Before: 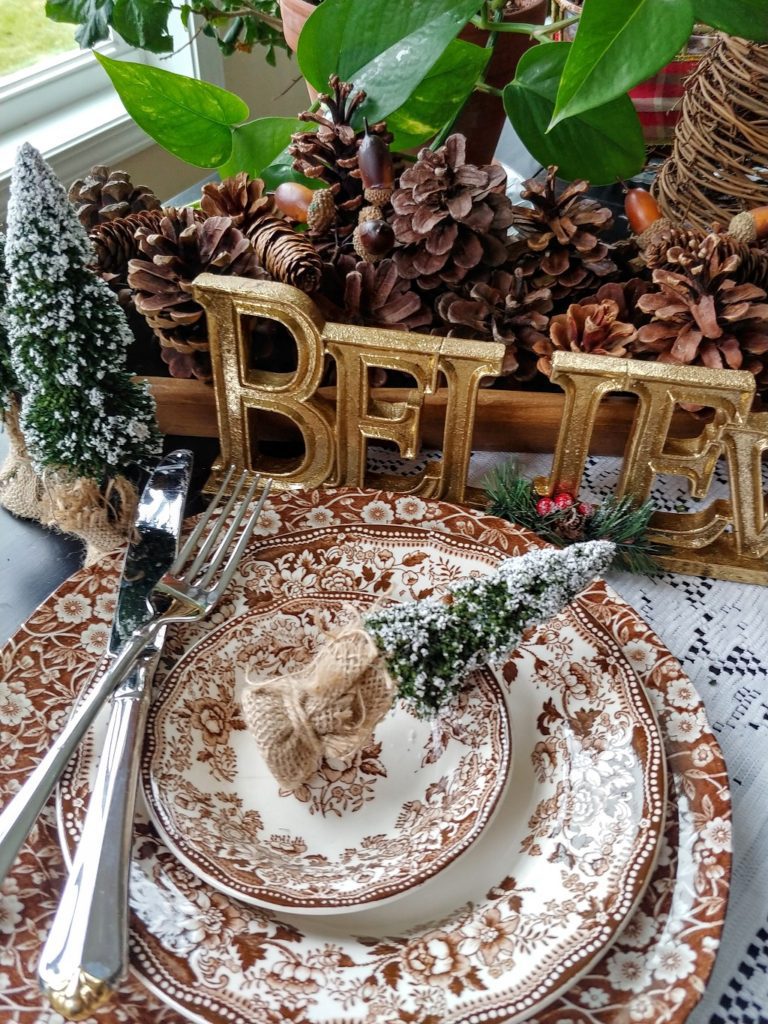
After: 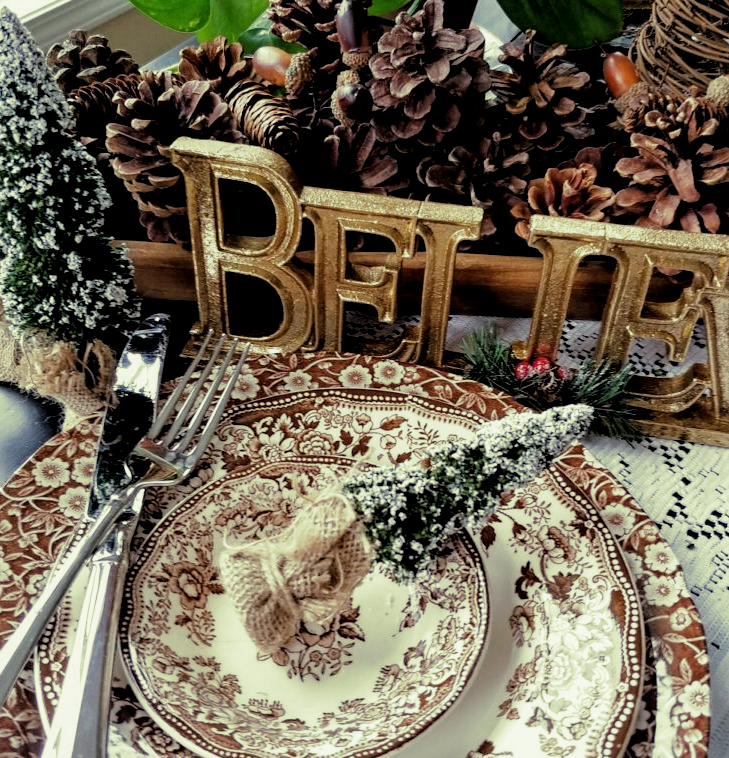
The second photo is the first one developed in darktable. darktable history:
crop and rotate: left 2.991%, top 13.302%, right 1.981%, bottom 12.636%
split-toning: shadows › hue 290.82°, shadows › saturation 0.34, highlights › saturation 0.38, balance 0, compress 50%
filmic rgb: black relative exposure -3.92 EV, white relative exposure 3.14 EV, hardness 2.87
local contrast: highlights 100%, shadows 100%, detail 120%, midtone range 0.2
